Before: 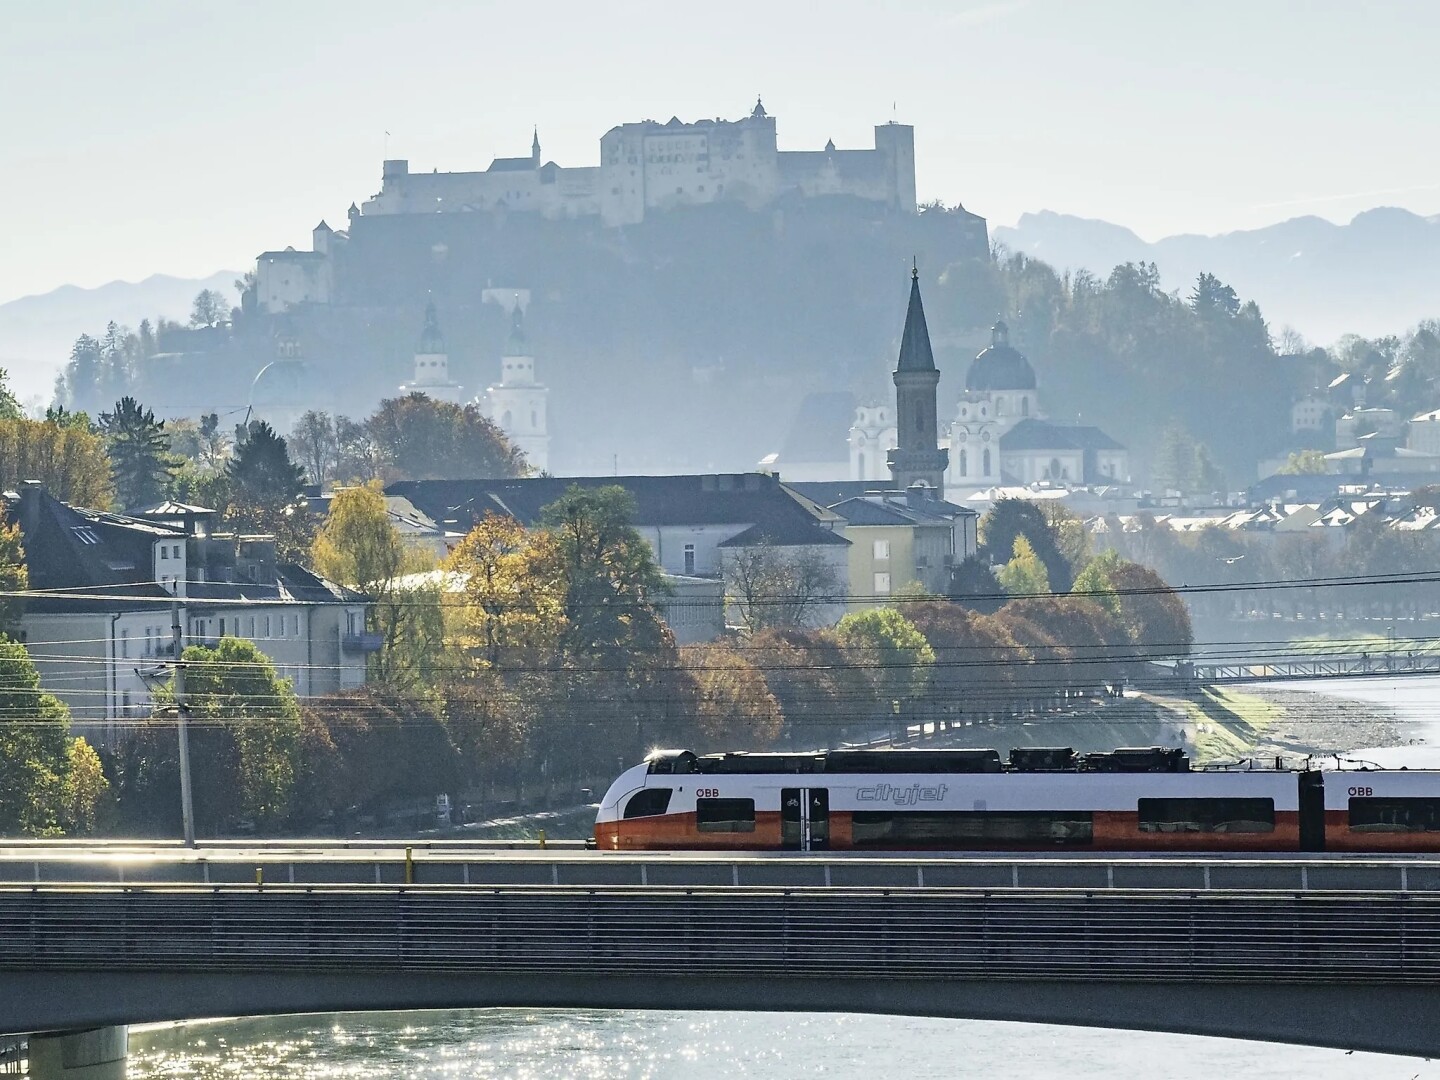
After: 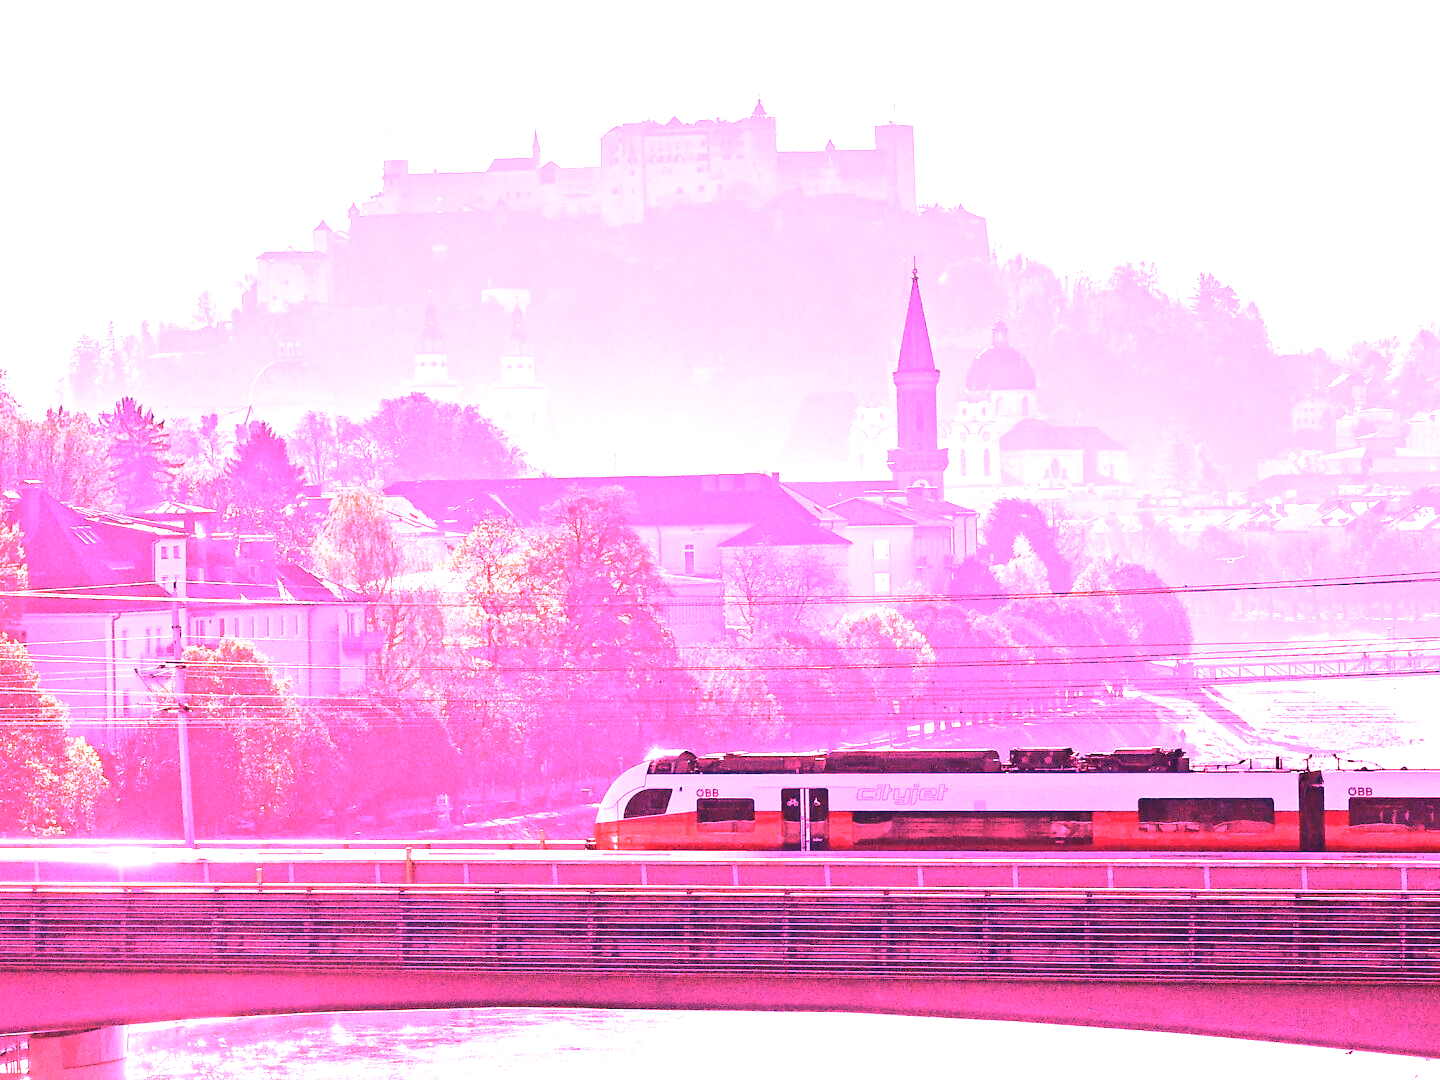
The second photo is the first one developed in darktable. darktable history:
white balance: red 4.26, blue 1.802
exposure: black level correction 0, exposure 1 EV, compensate exposure bias true, compensate highlight preservation false
